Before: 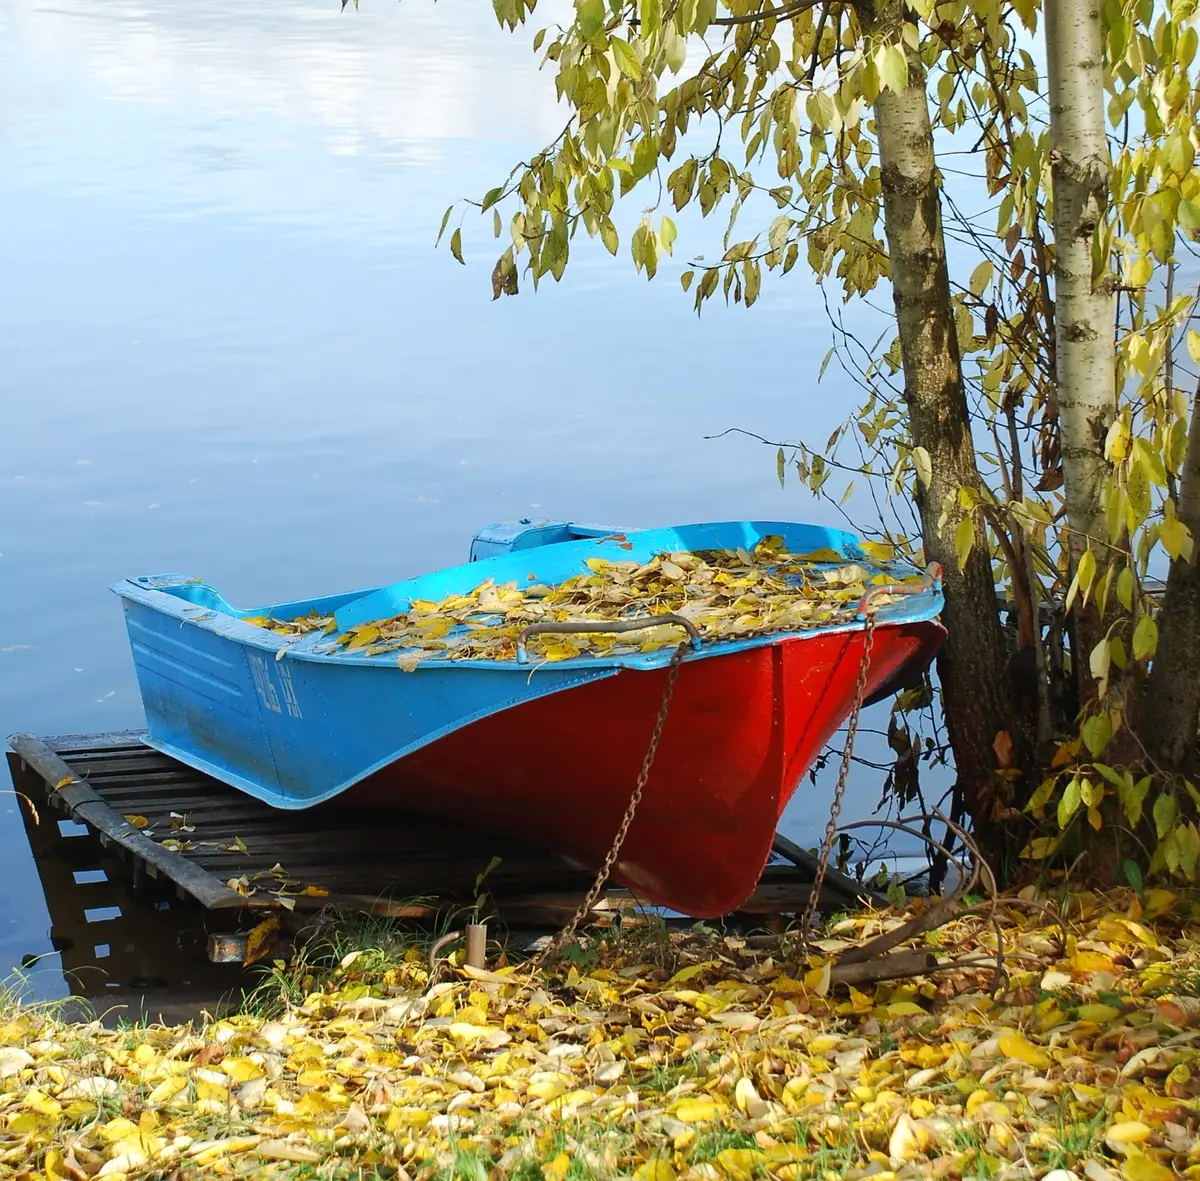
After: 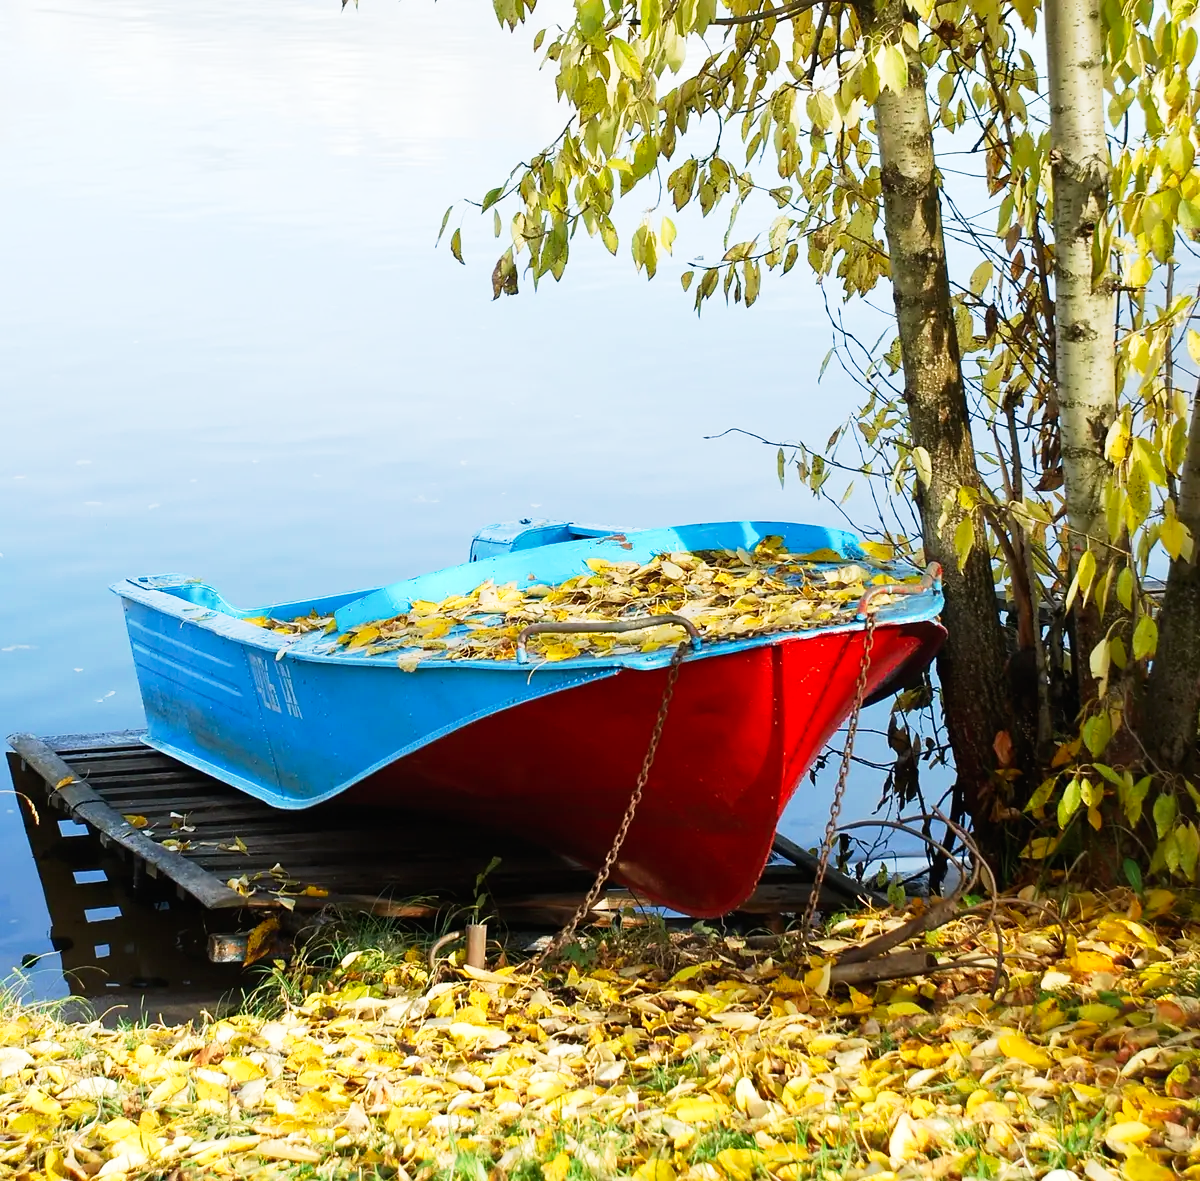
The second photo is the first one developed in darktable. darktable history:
tone curve: curves: ch0 [(0, 0) (0.051, 0.027) (0.096, 0.071) (0.241, 0.247) (0.455, 0.52) (0.594, 0.692) (0.715, 0.845) (0.84, 0.936) (1, 1)]; ch1 [(0, 0) (0.1, 0.038) (0.318, 0.243) (0.399, 0.351) (0.478, 0.469) (0.499, 0.499) (0.534, 0.549) (0.565, 0.605) (0.601, 0.644) (0.666, 0.701) (1, 1)]; ch2 [(0, 0) (0.453, 0.45) (0.479, 0.483) (0.504, 0.499) (0.52, 0.508) (0.561, 0.573) (0.592, 0.617) (0.824, 0.815) (1, 1)], preserve colors none
